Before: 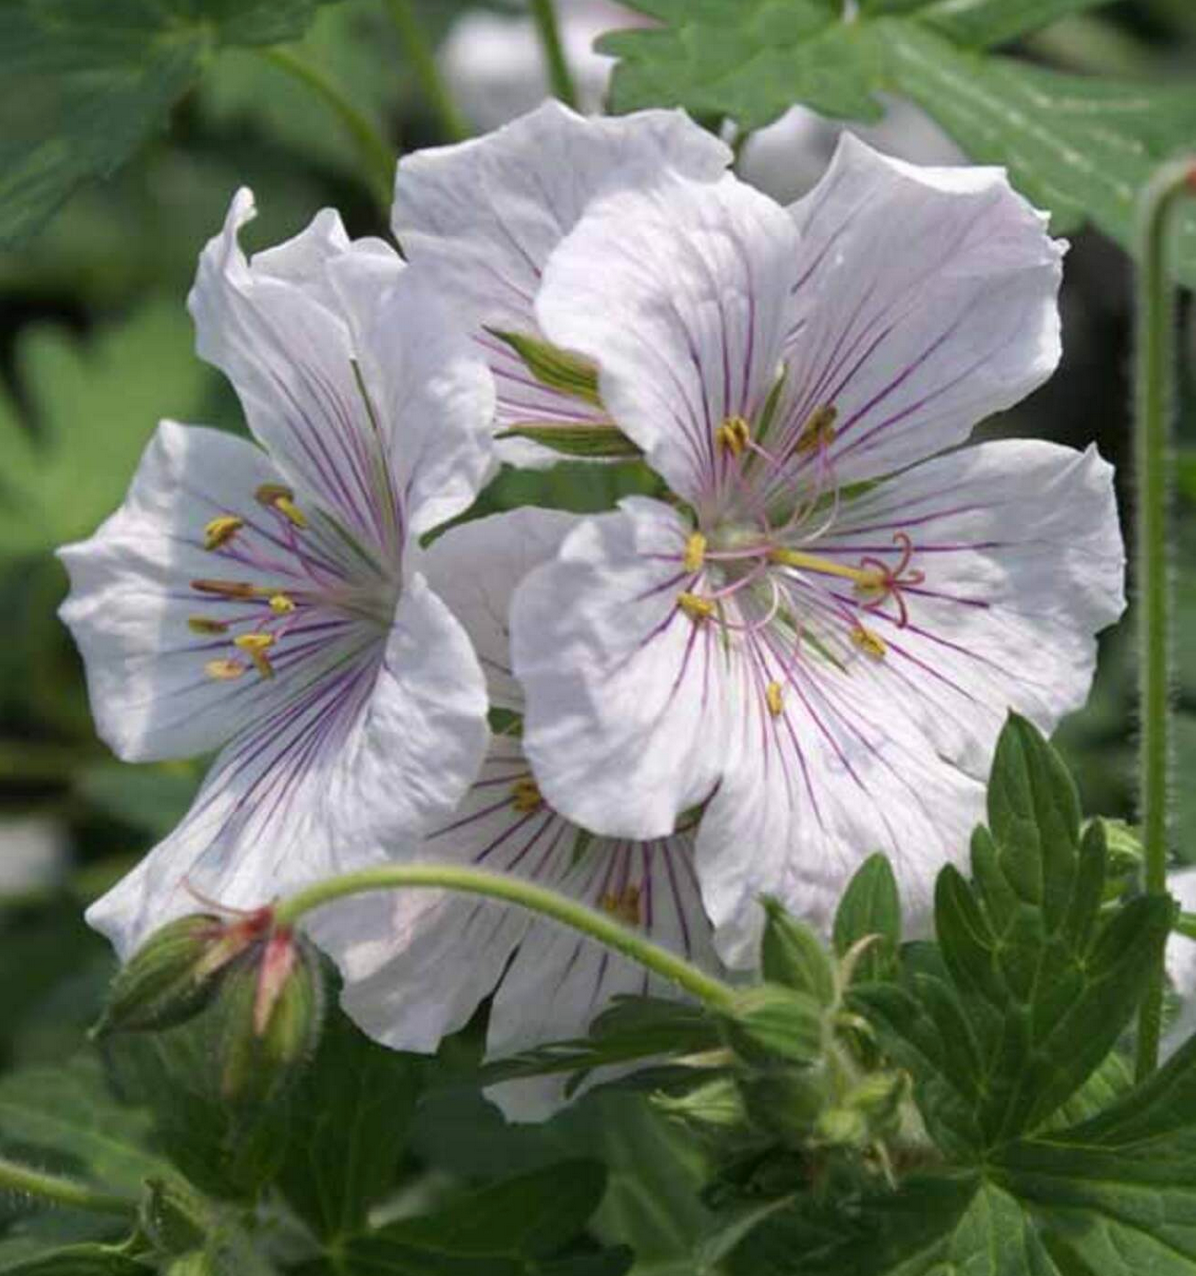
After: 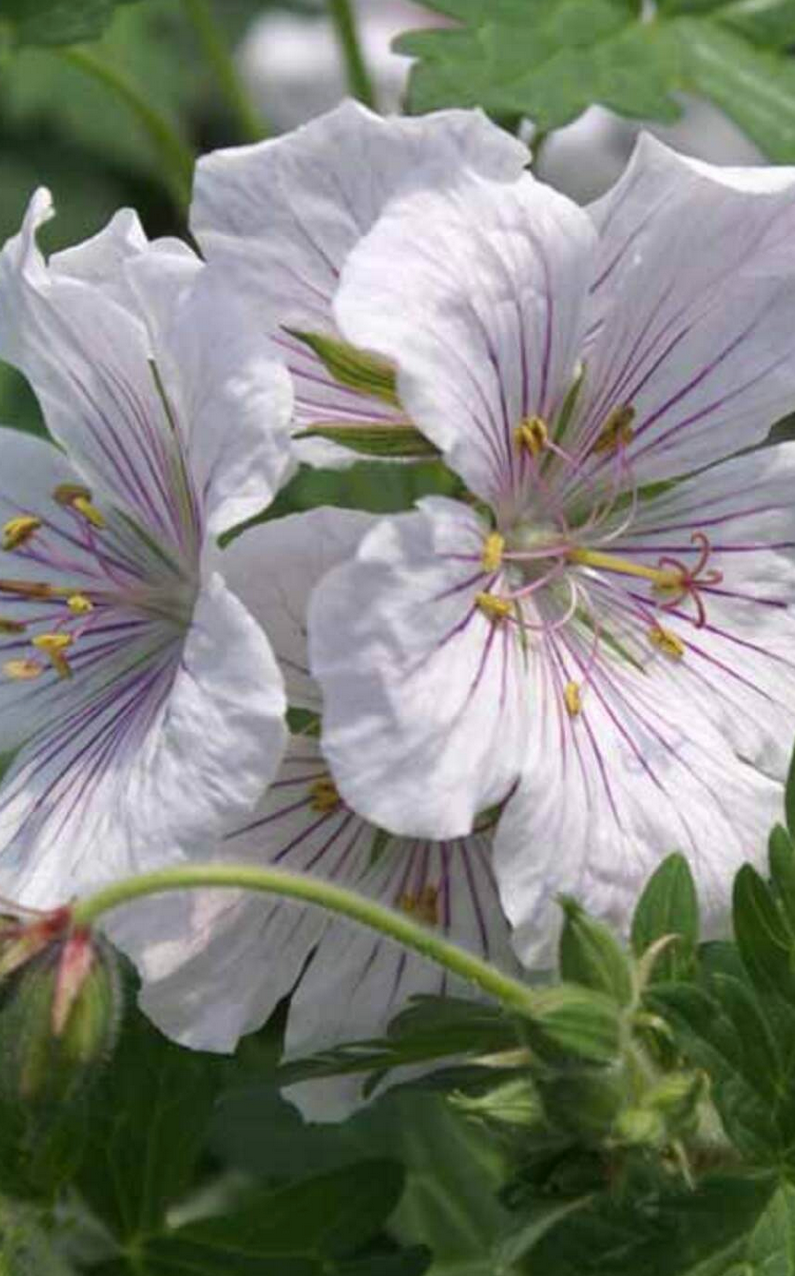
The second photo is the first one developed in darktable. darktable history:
color balance: on, module defaults
crop: left 16.899%, right 16.556%
white balance: red 1, blue 1
